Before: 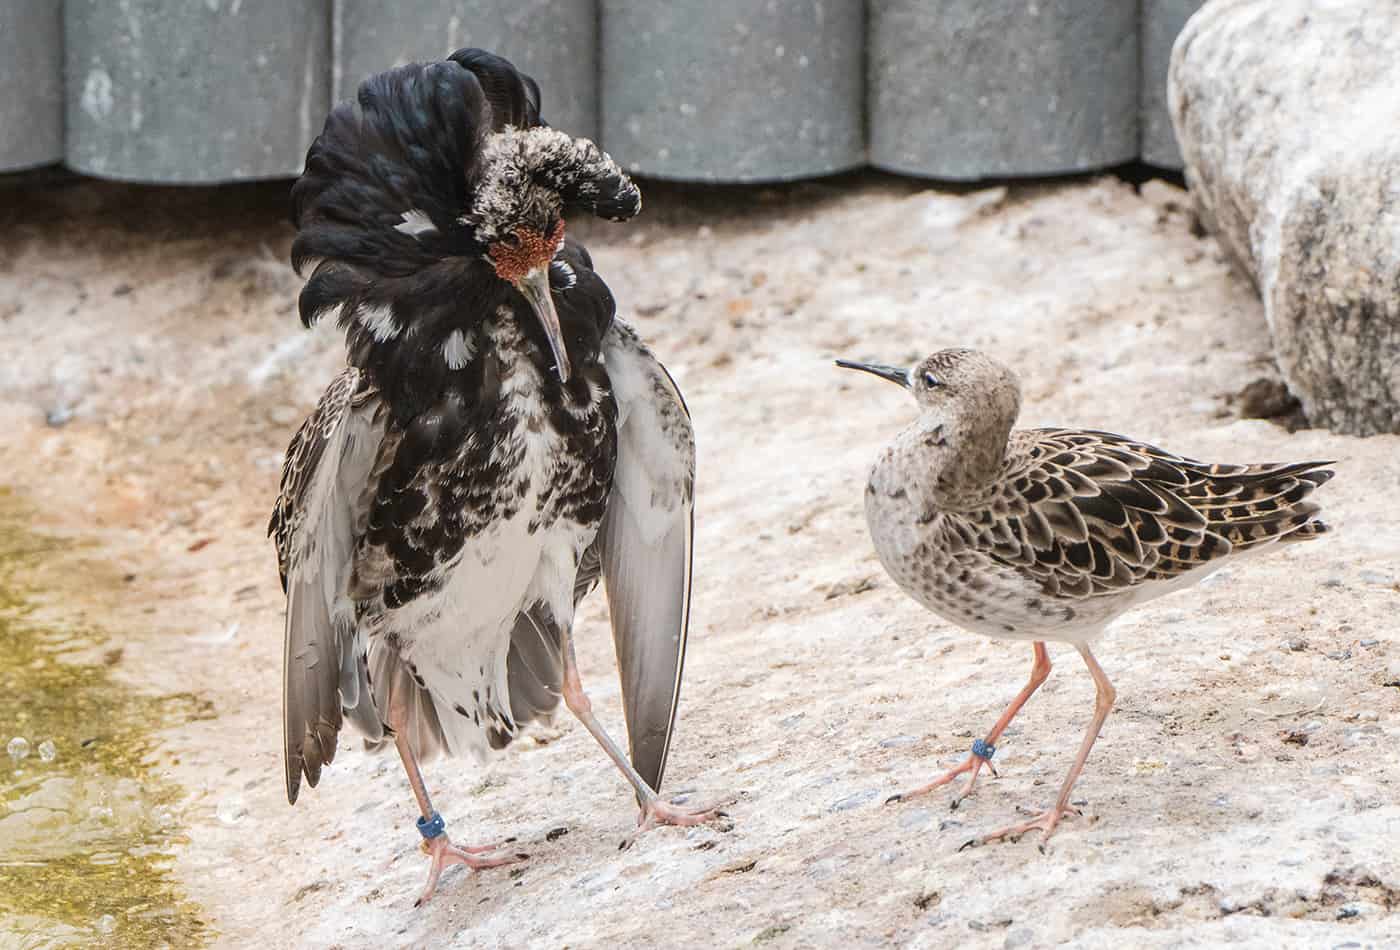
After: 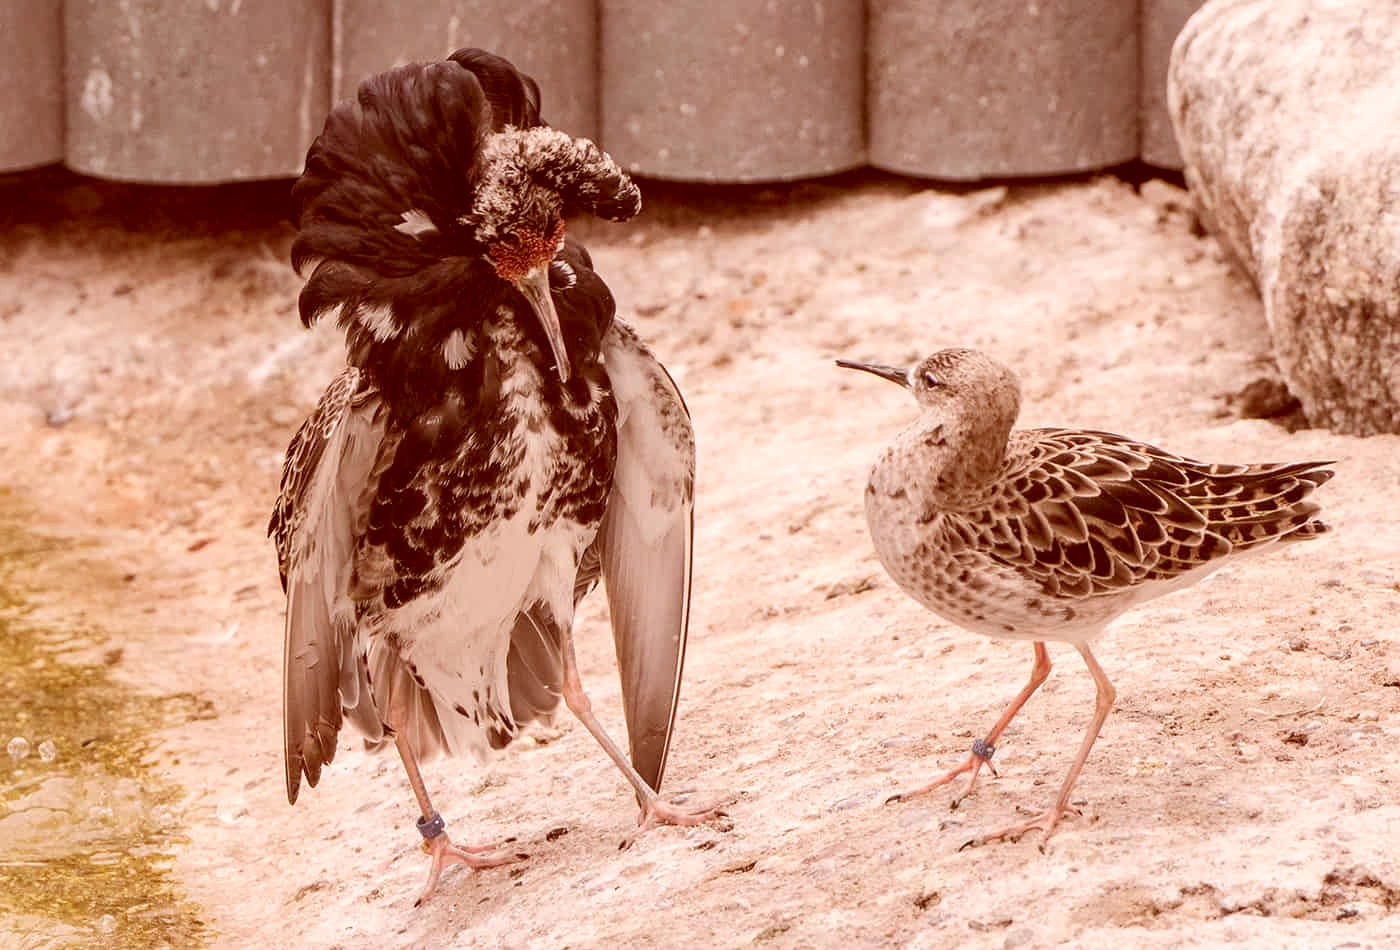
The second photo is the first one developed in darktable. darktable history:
exposure: compensate highlight preservation false
color correction: highlights a* 9.03, highlights b* 8.71, shadows a* 40, shadows b* 40, saturation 0.8
